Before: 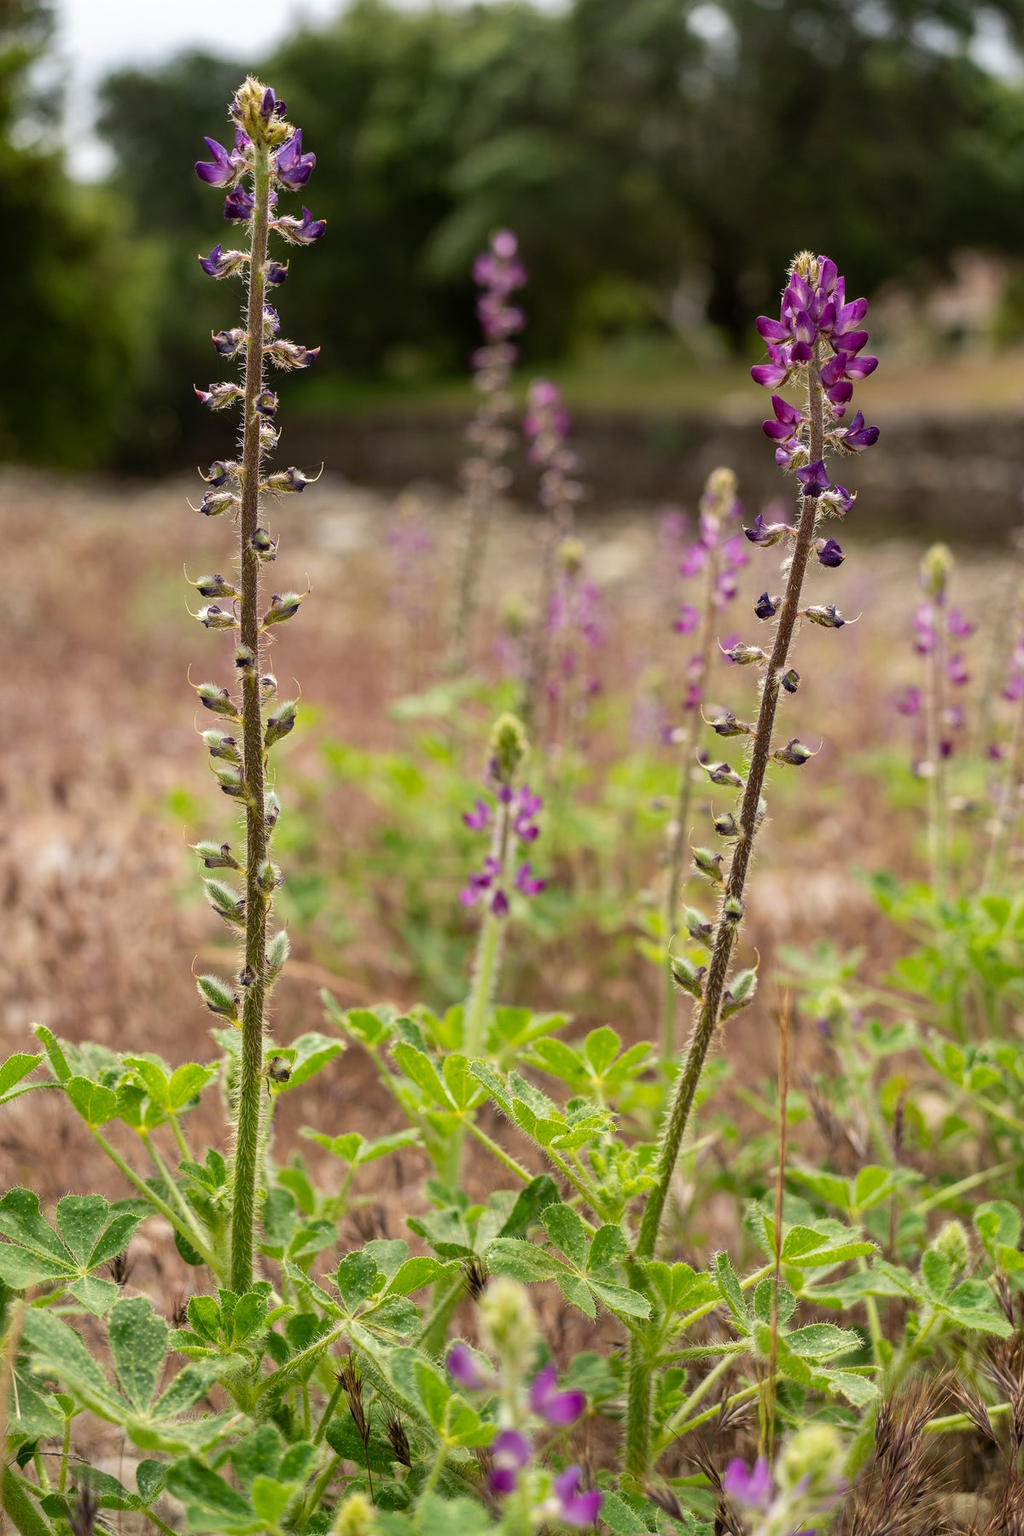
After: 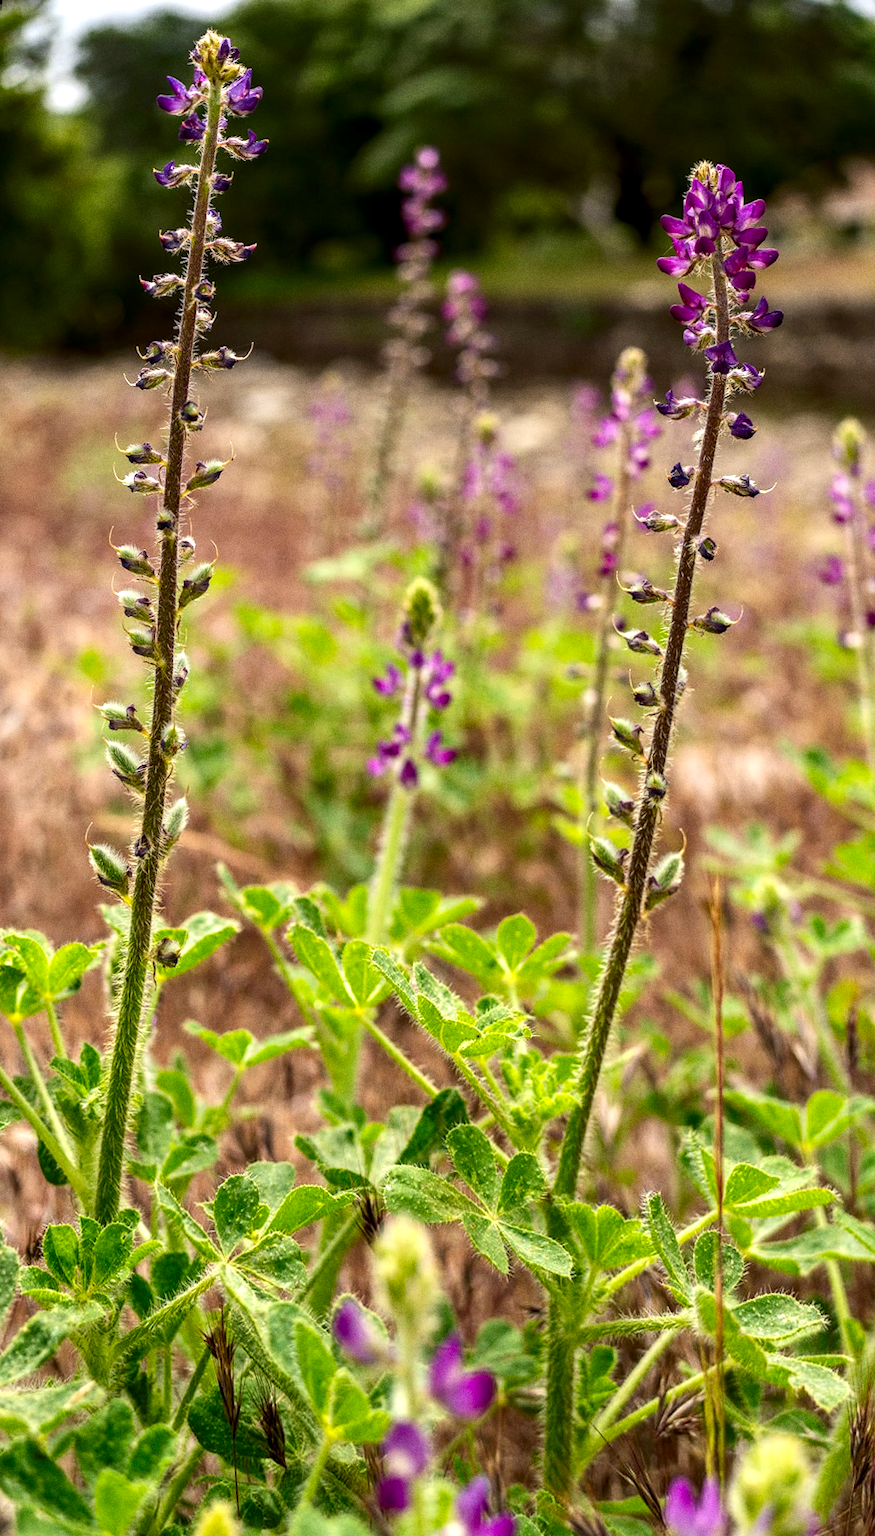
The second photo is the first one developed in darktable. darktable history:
local contrast: detail 130%
rotate and perspective: rotation 0.72°, lens shift (vertical) -0.352, lens shift (horizontal) -0.051, crop left 0.152, crop right 0.859, crop top 0.019, crop bottom 0.964
contrast brightness saturation: contrast 0.12, brightness -0.12, saturation 0.2
crop and rotate: angle -0.5°
exposure: black level correction 0, exposure 0.4 EV, compensate exposure bias true, compensate highlight preservation false
grain: on, module defaults
